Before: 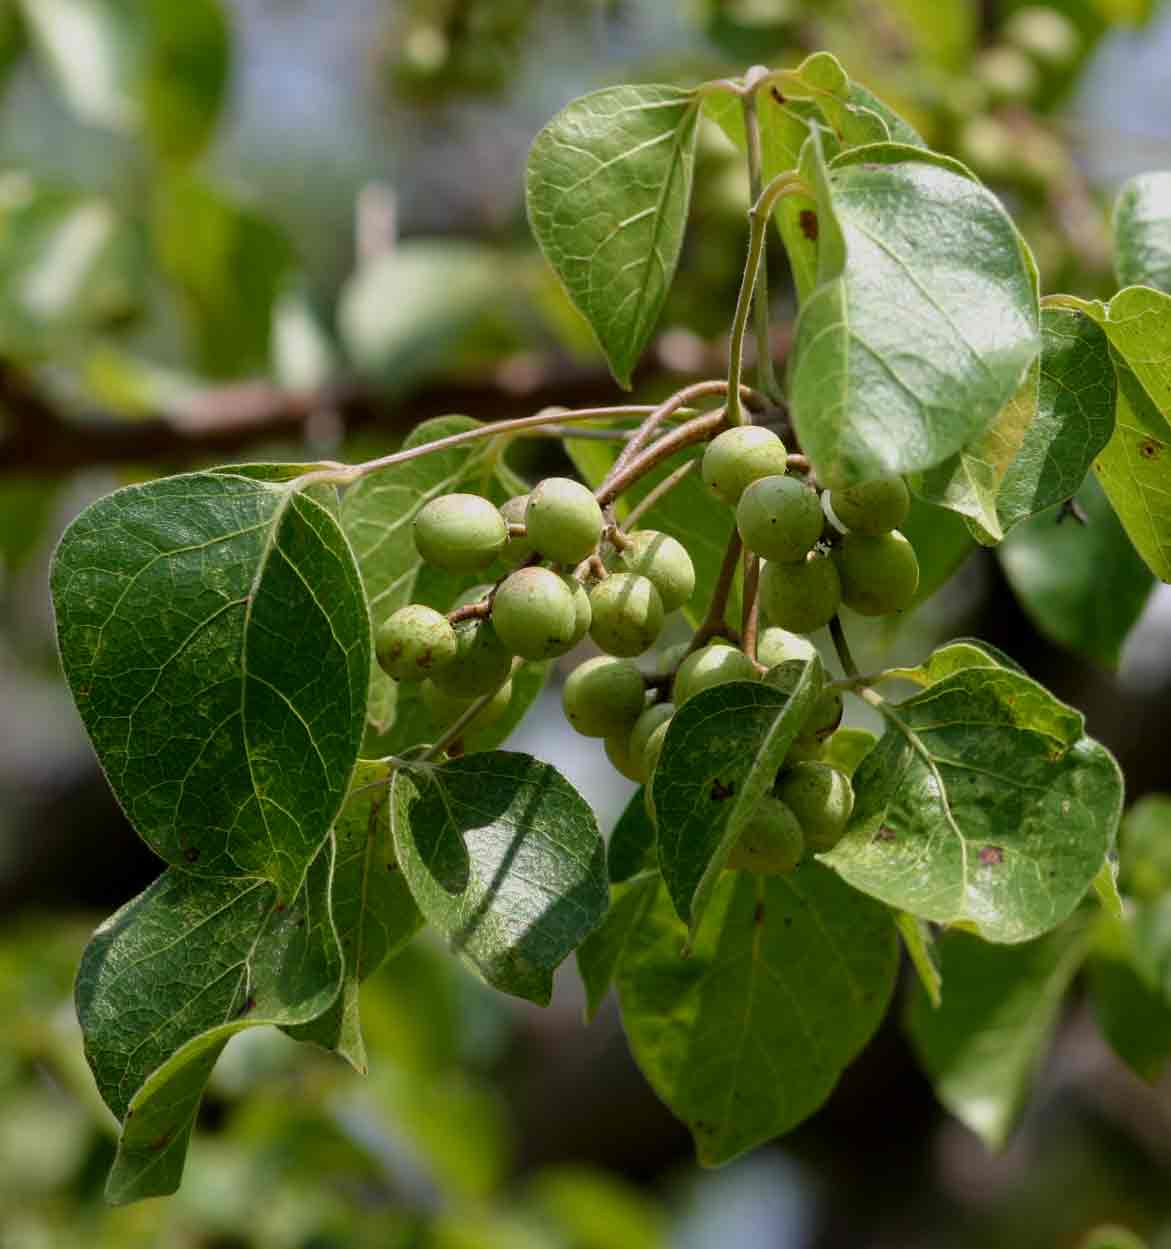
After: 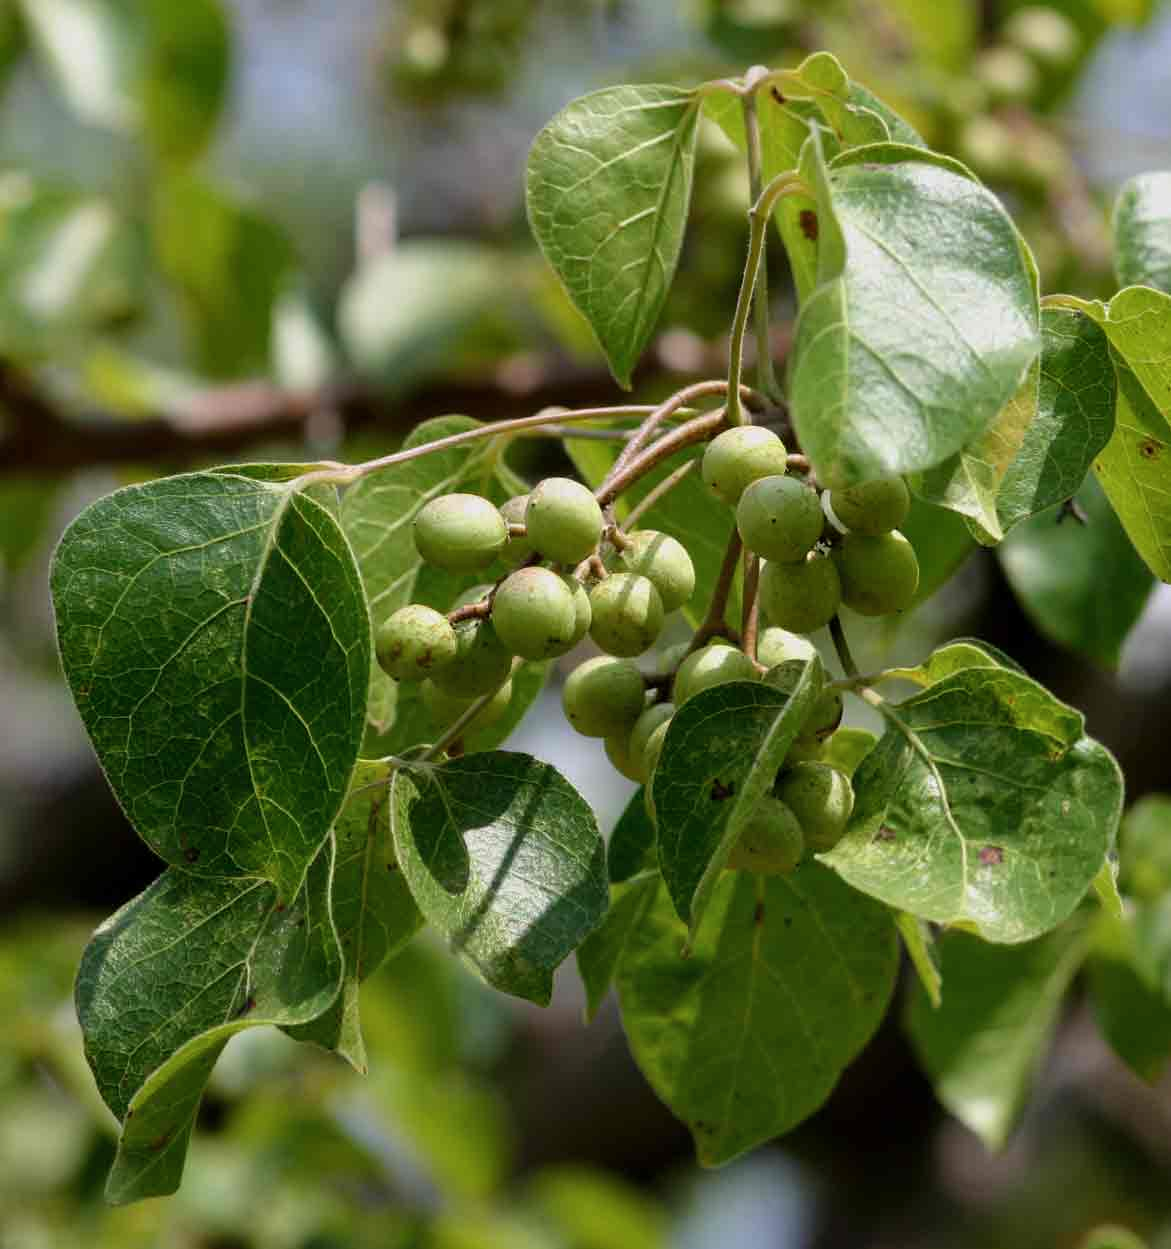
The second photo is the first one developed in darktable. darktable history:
shadows and highlights: radius 171.95, shadows 27.66, white point adjustment 3.25, highlights -68.01, soften with gaussian
